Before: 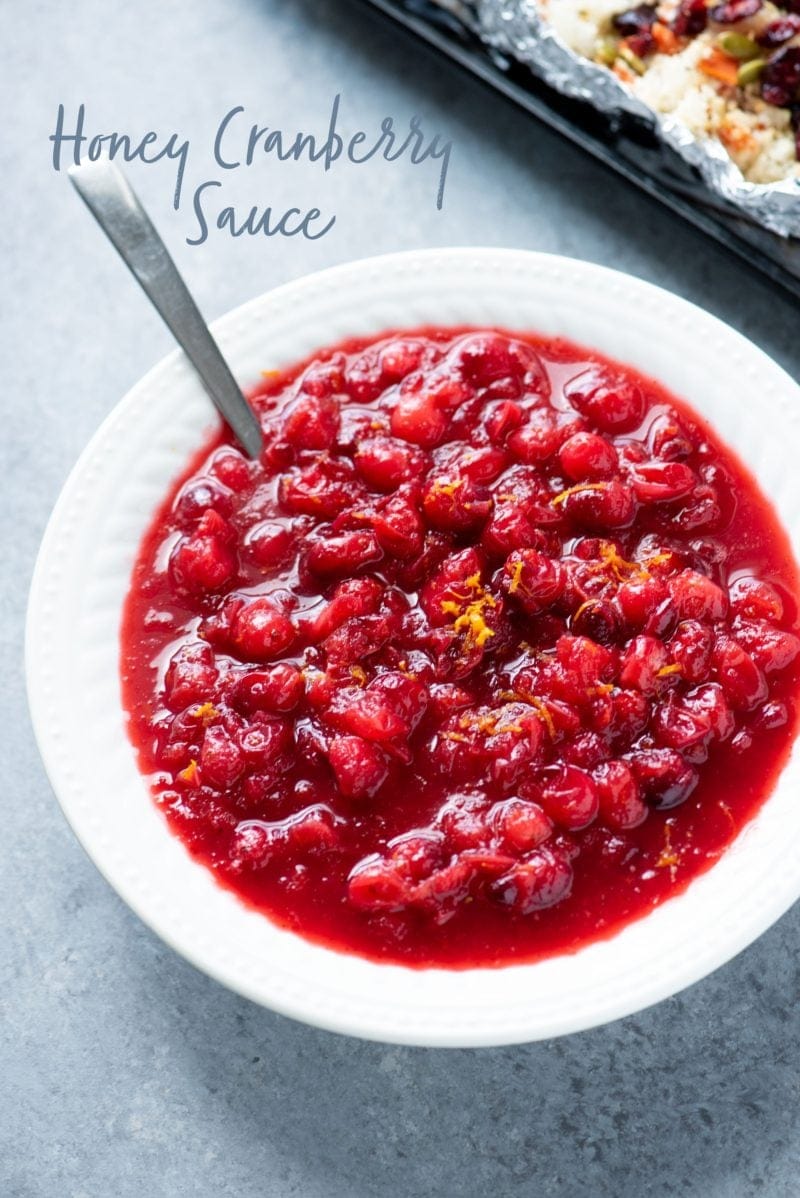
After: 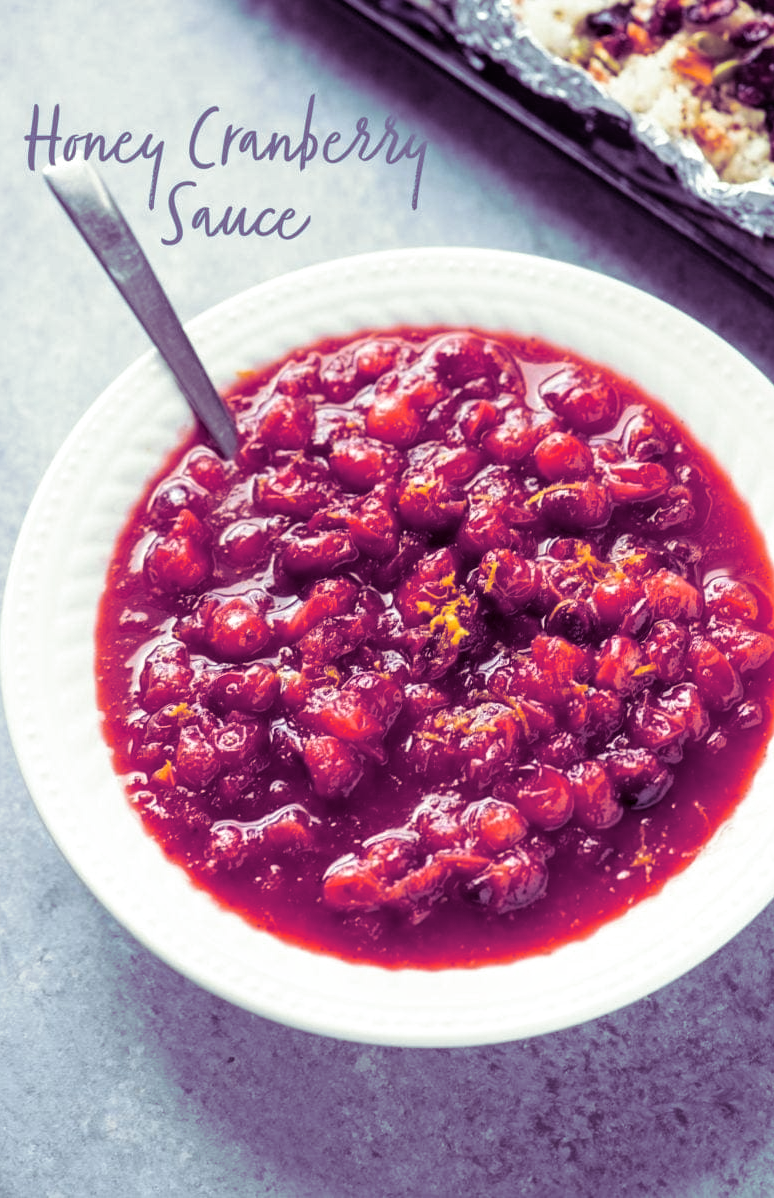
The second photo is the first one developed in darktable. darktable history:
local contrast: on, module defaults
split-toning: shadows › hue 277.2°, shadows › saturation 0.74
crop and rotate: left 3.238%
